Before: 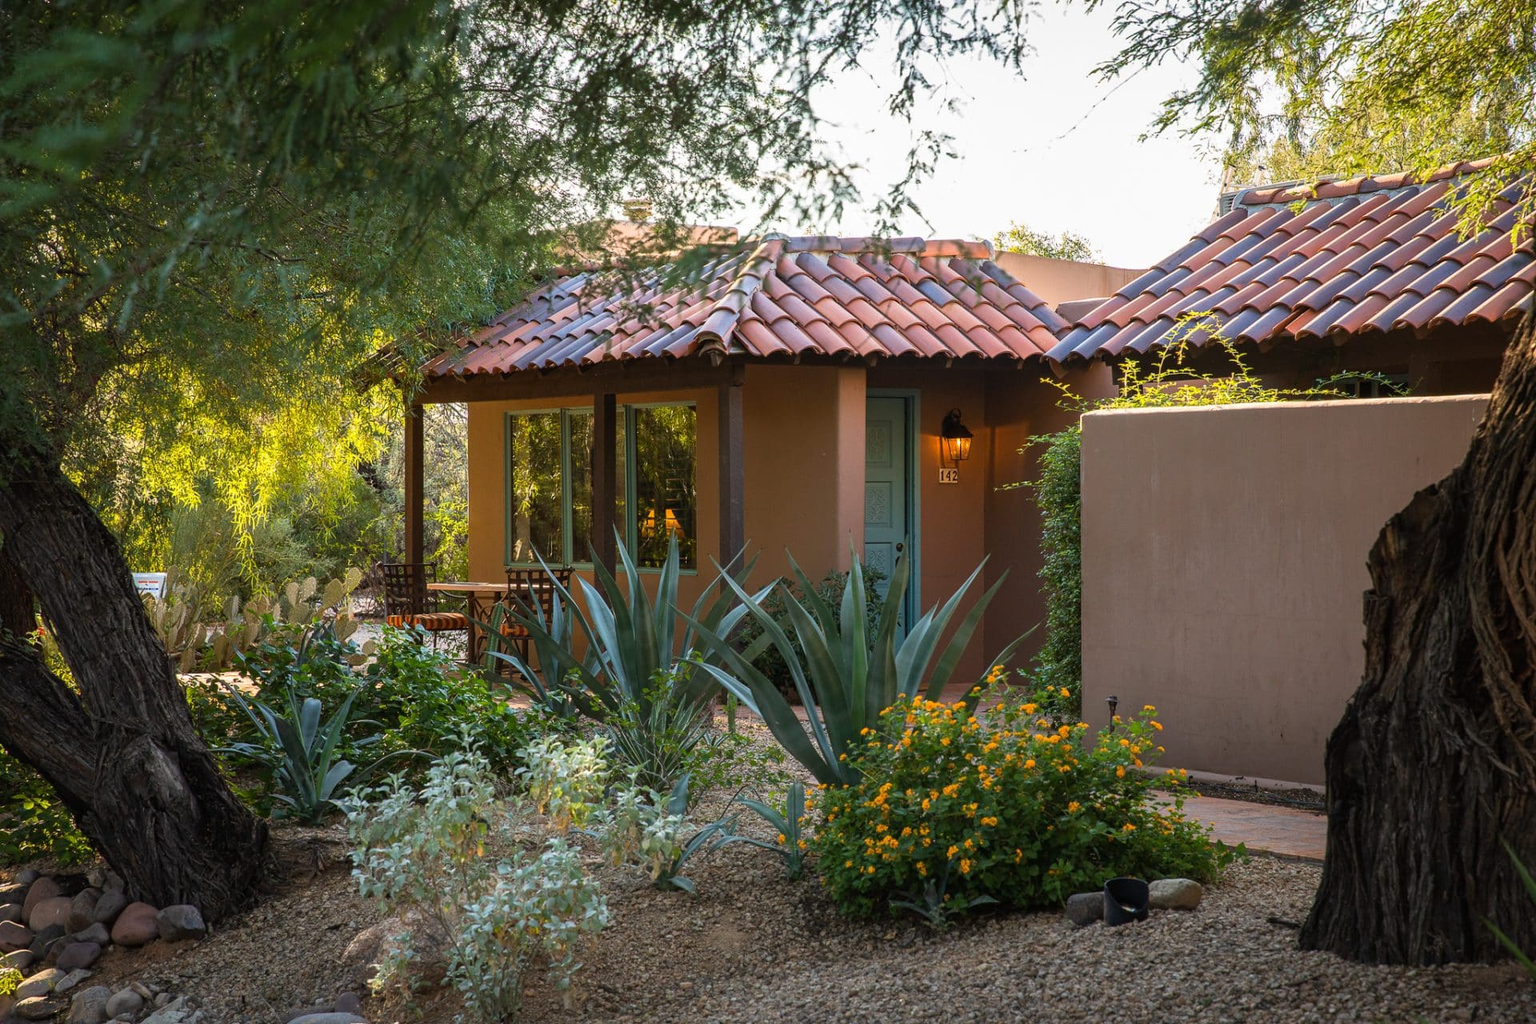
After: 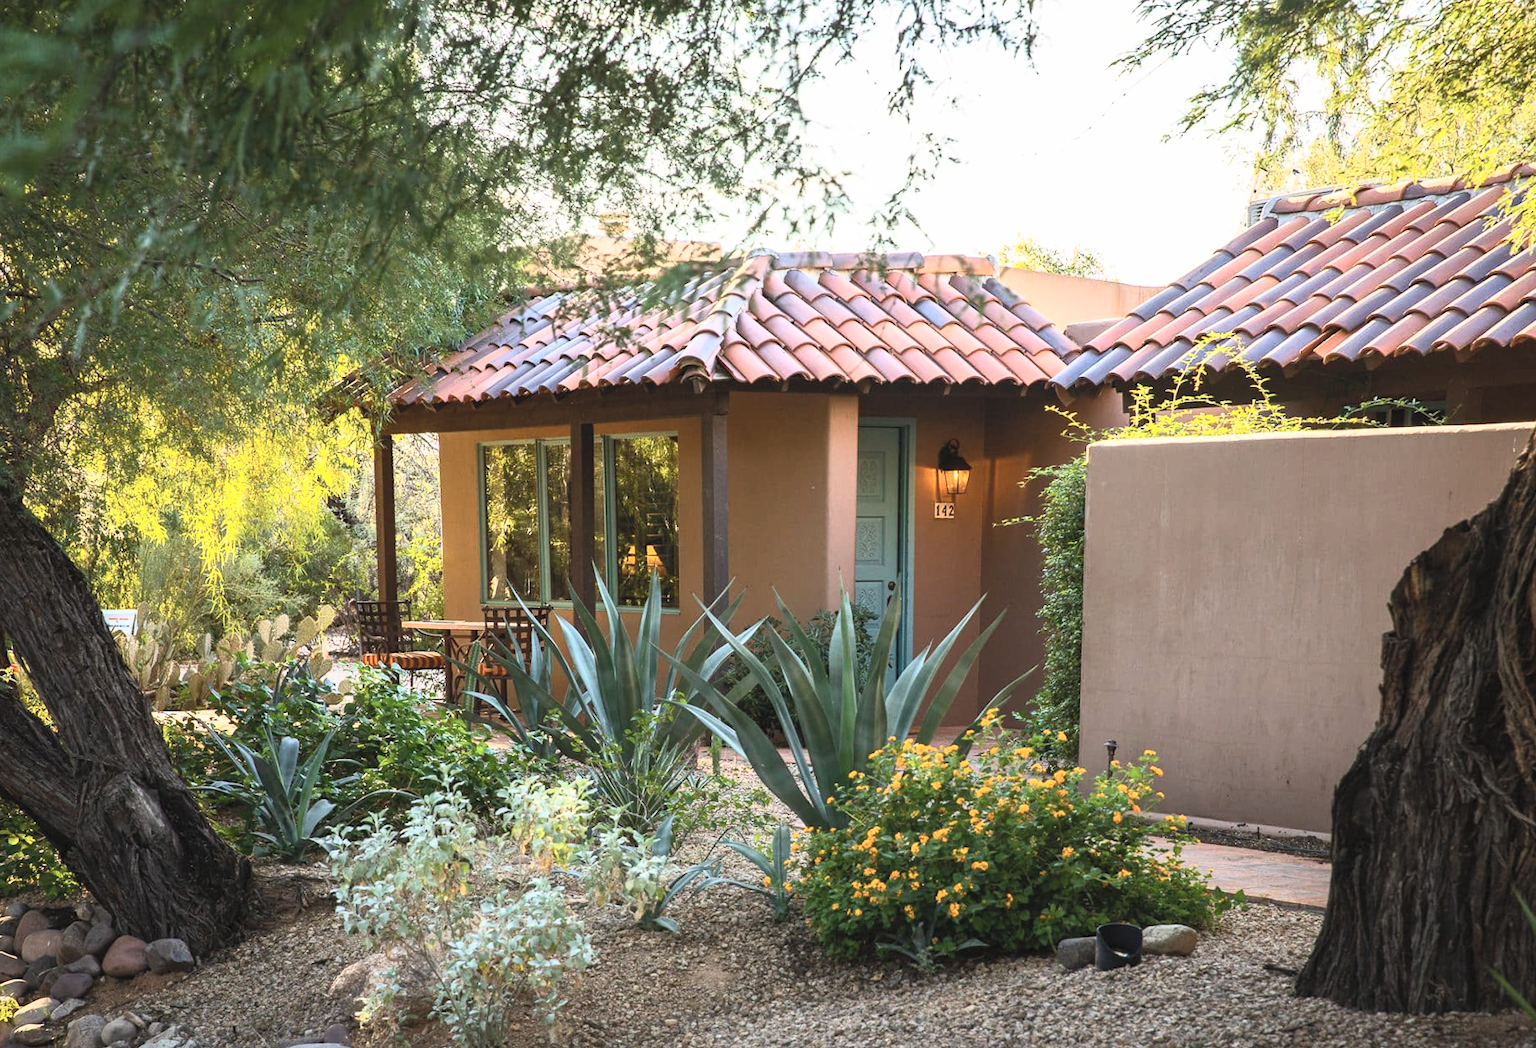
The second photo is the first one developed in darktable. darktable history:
contrast brightness saturation: contrast 0.39, brightness 0.53
rotate and perspective: rotation 0.074°, lens shift (vertical) 0.096, lens shift (horizontal) -0.041, crop left 0.043, crop right 0.952, crop top 0.024, crop bottom 0.979
